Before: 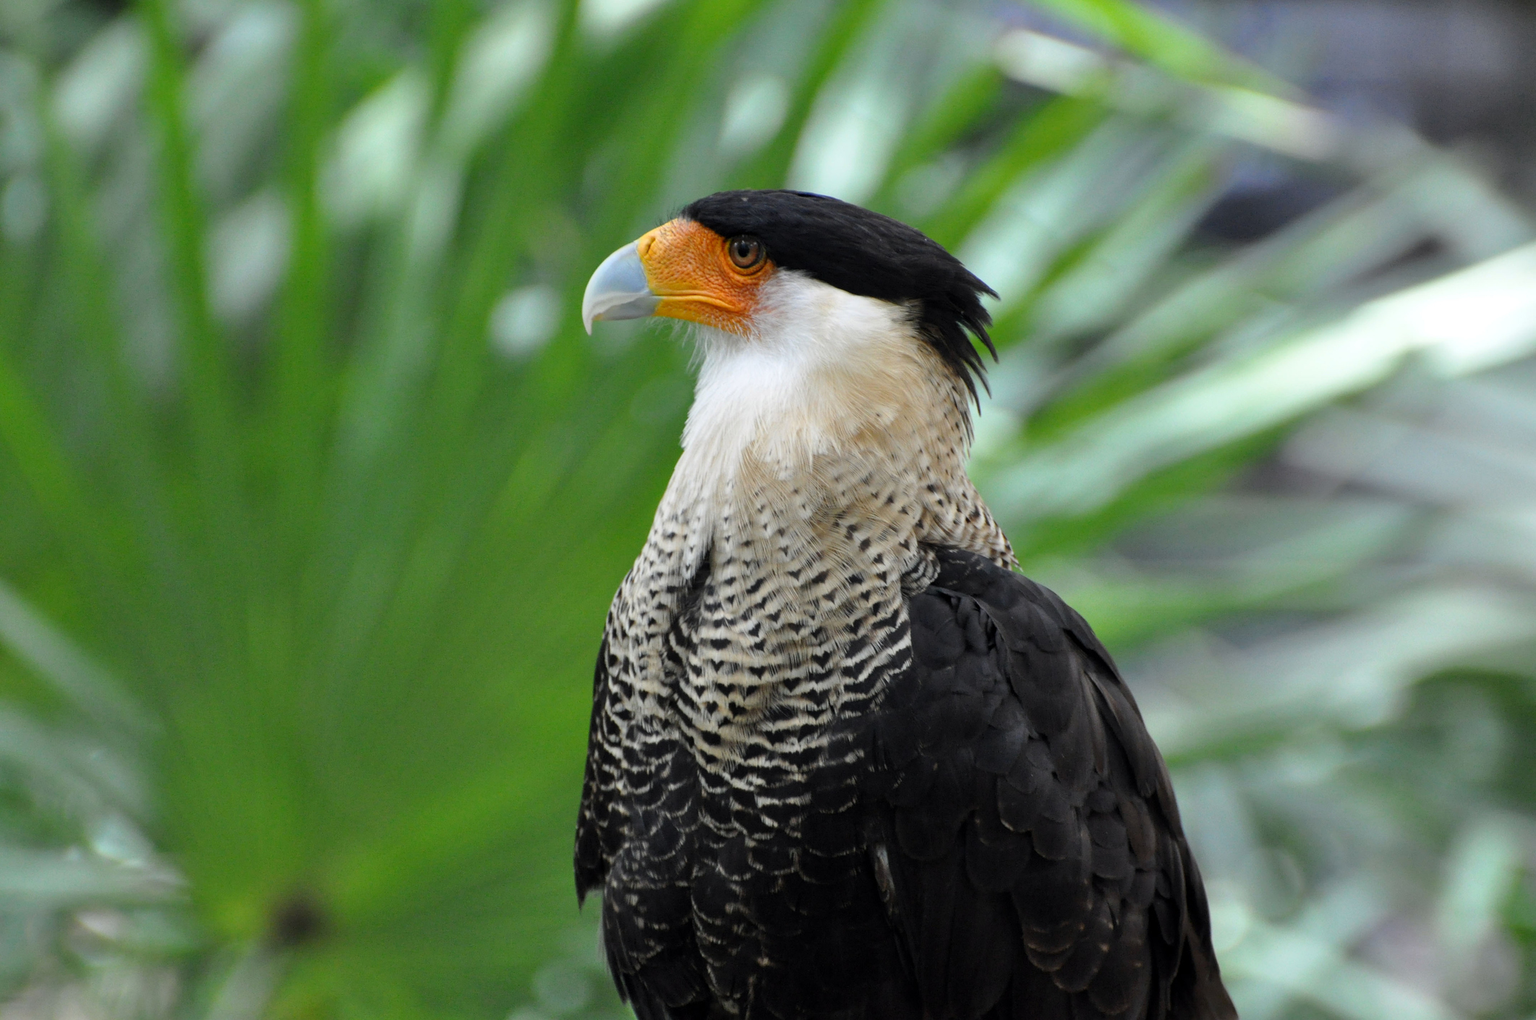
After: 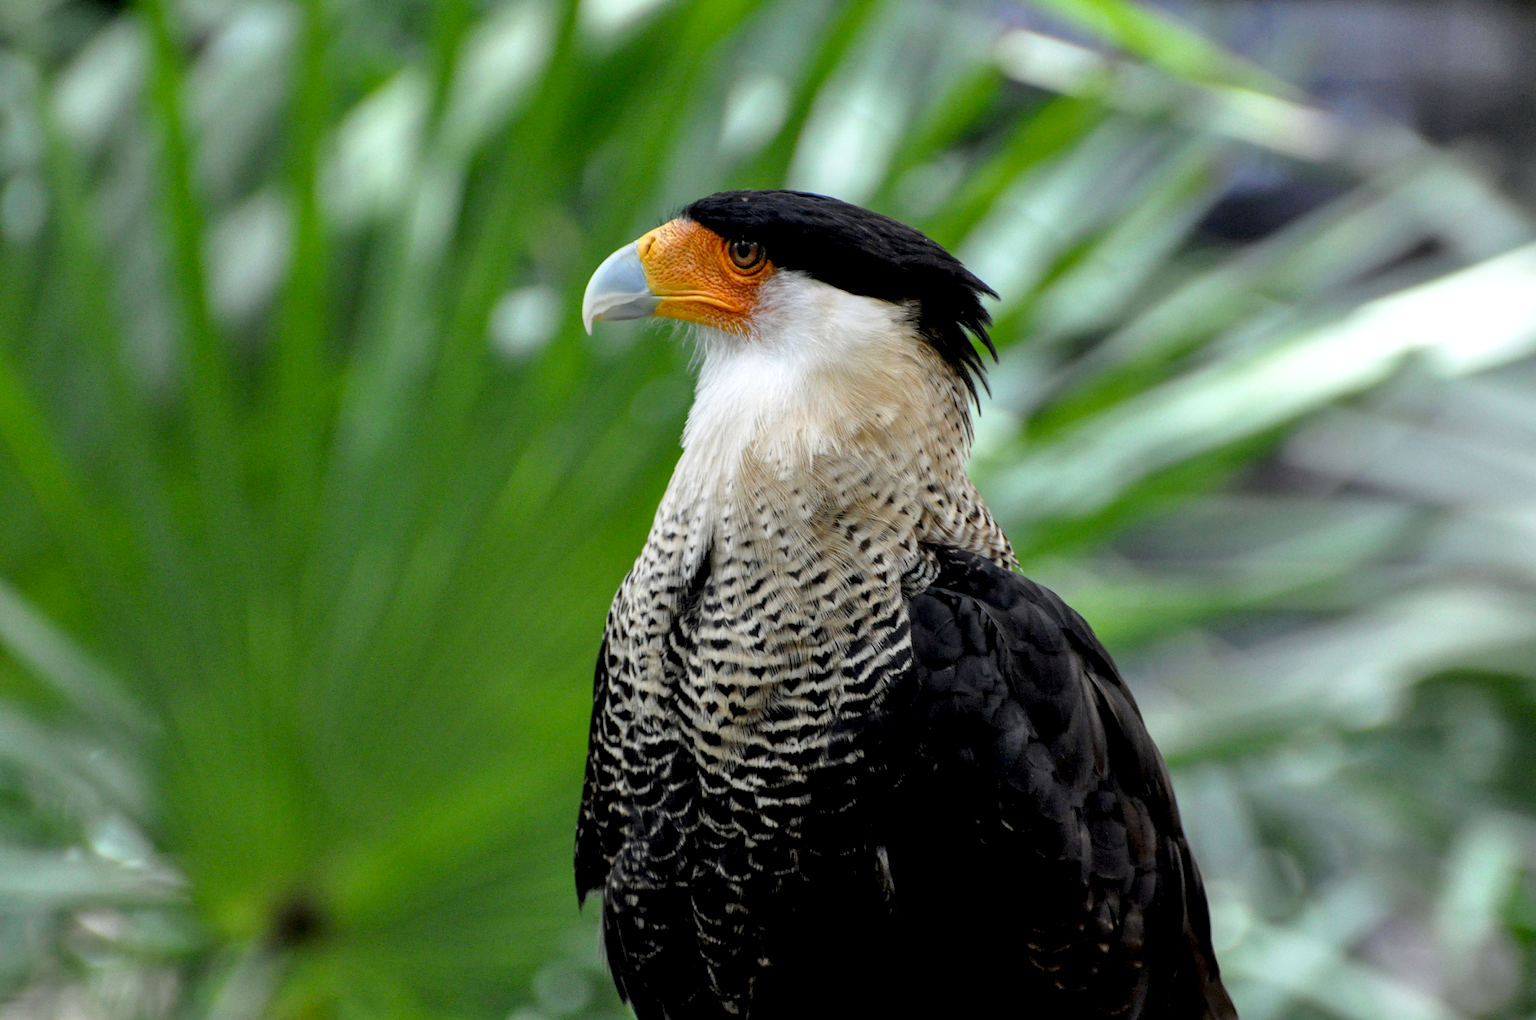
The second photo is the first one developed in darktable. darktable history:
exposure: black level correction 0.011, compensate exposure bias true, compensate highlight preservation false
local contrast: detail 130%
